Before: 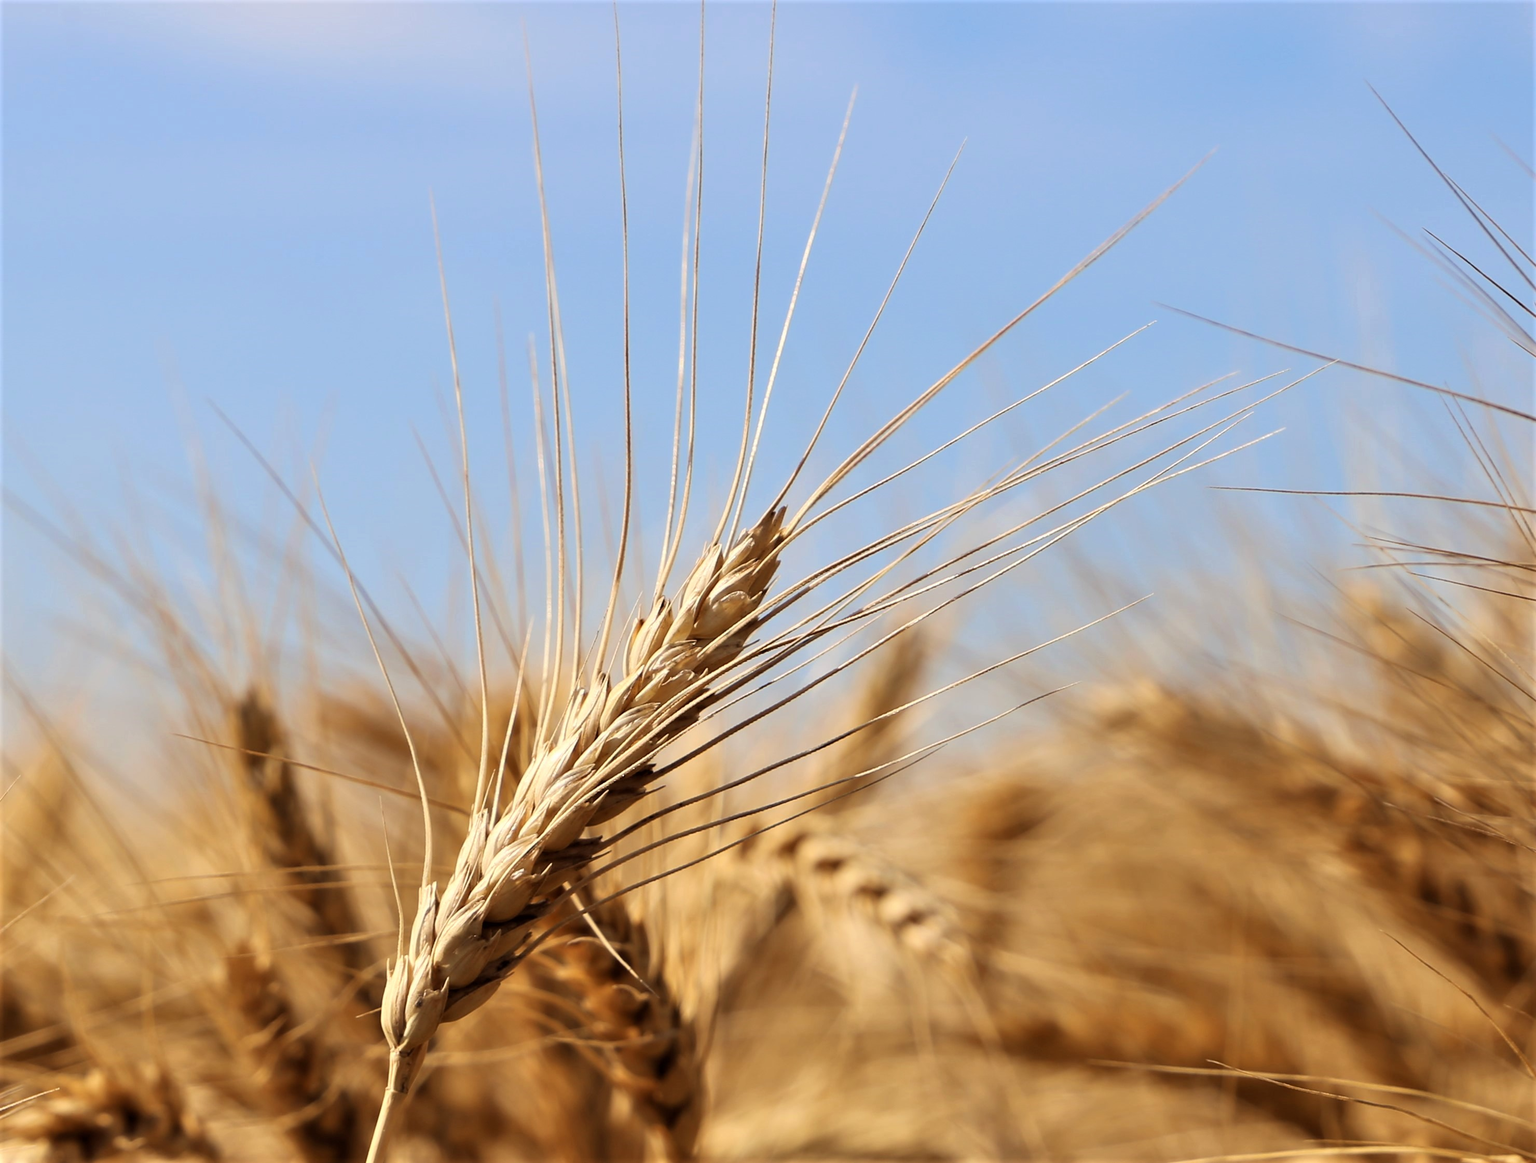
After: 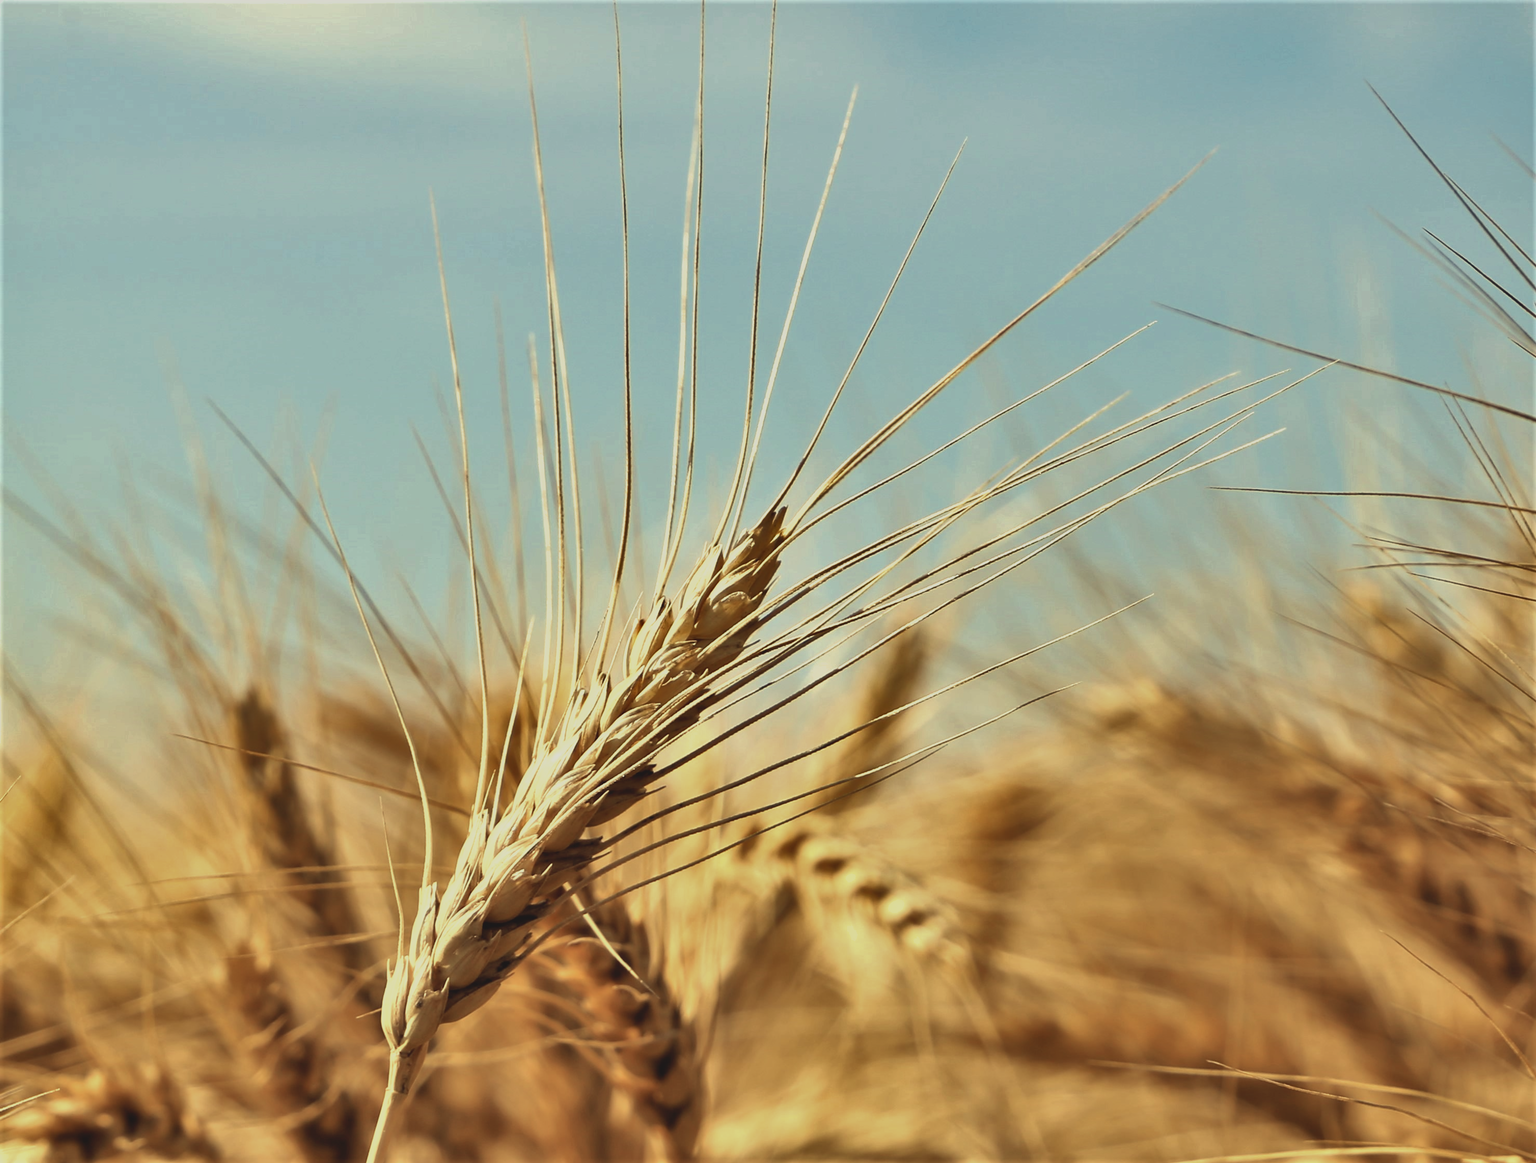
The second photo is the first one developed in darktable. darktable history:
exposure: exposure 0.137 EV
highlight reconstruction: method clip highlights, clipping threshold 0
contrast brightness saturation: contrast -0.25, brightness -0.09, saturation -0.21
white balance: red 1.006, blue 0.807
shadows and highlights: white point adjustment 10, highlights -64.21, compress 30.53%, highlights color adjustment 51.58%, soften with gaussian
